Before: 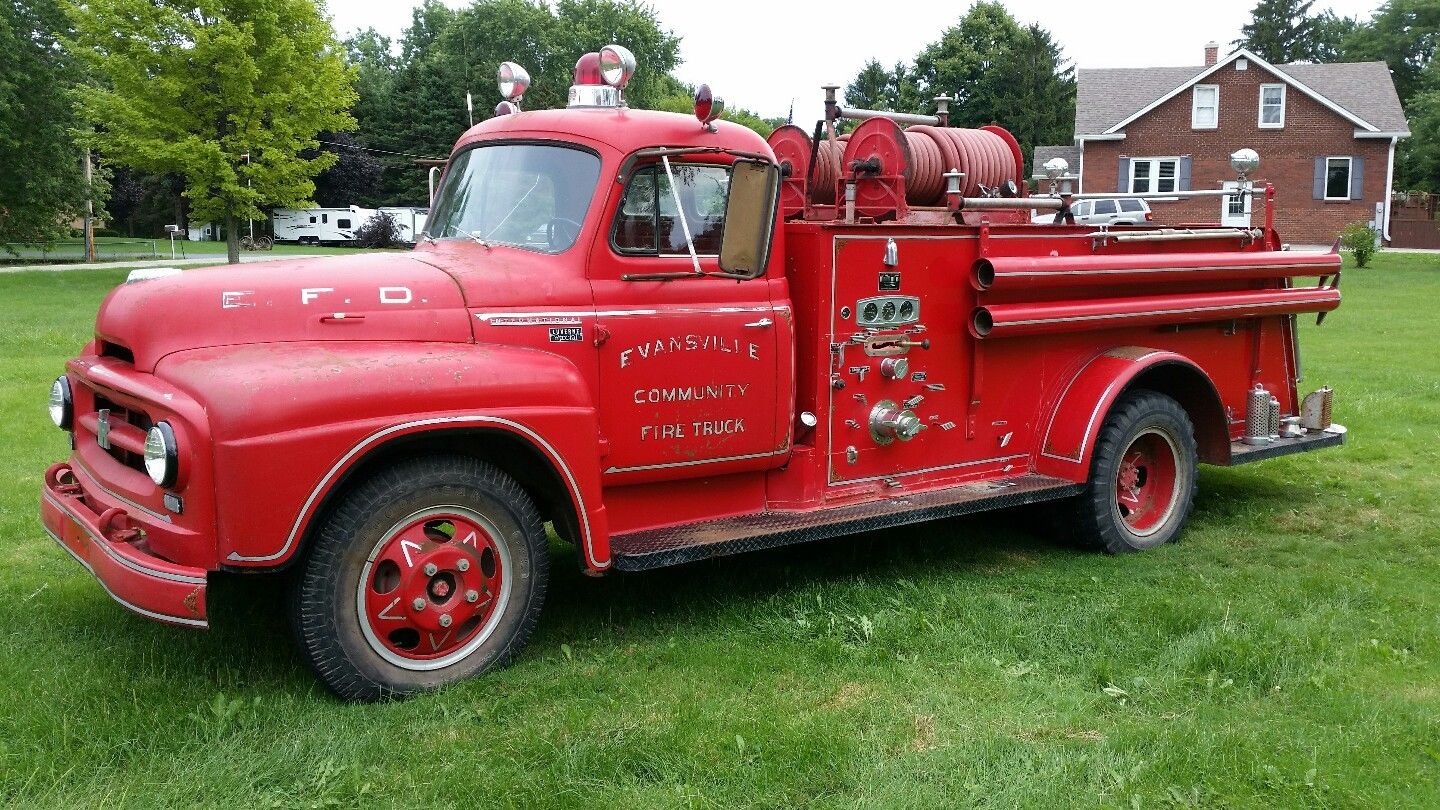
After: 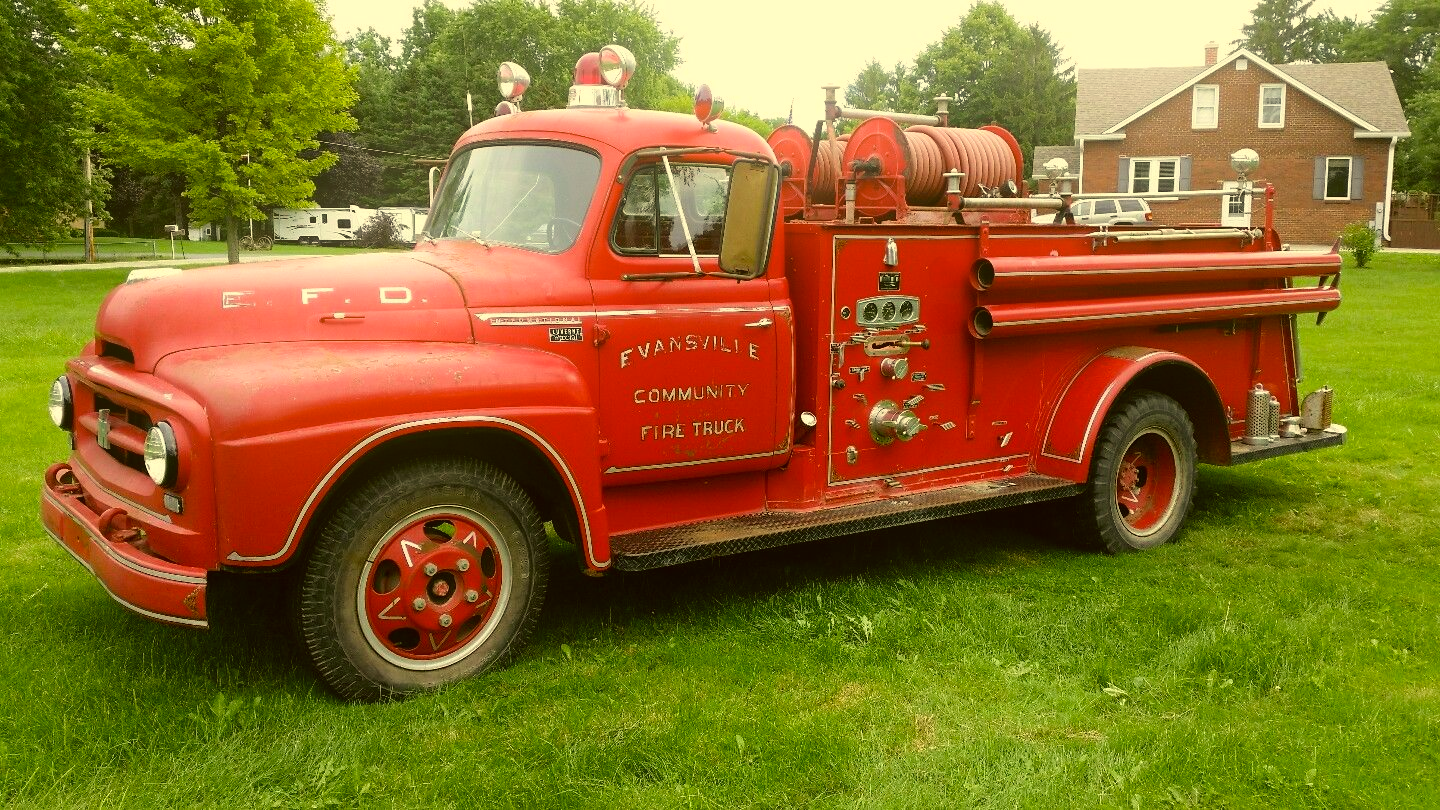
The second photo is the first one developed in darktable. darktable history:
bloom: on, module defaults
color correction: highlights a* 0.162, highlights b* 29.53, shadows a* -0.162, shadows b* 21.09
